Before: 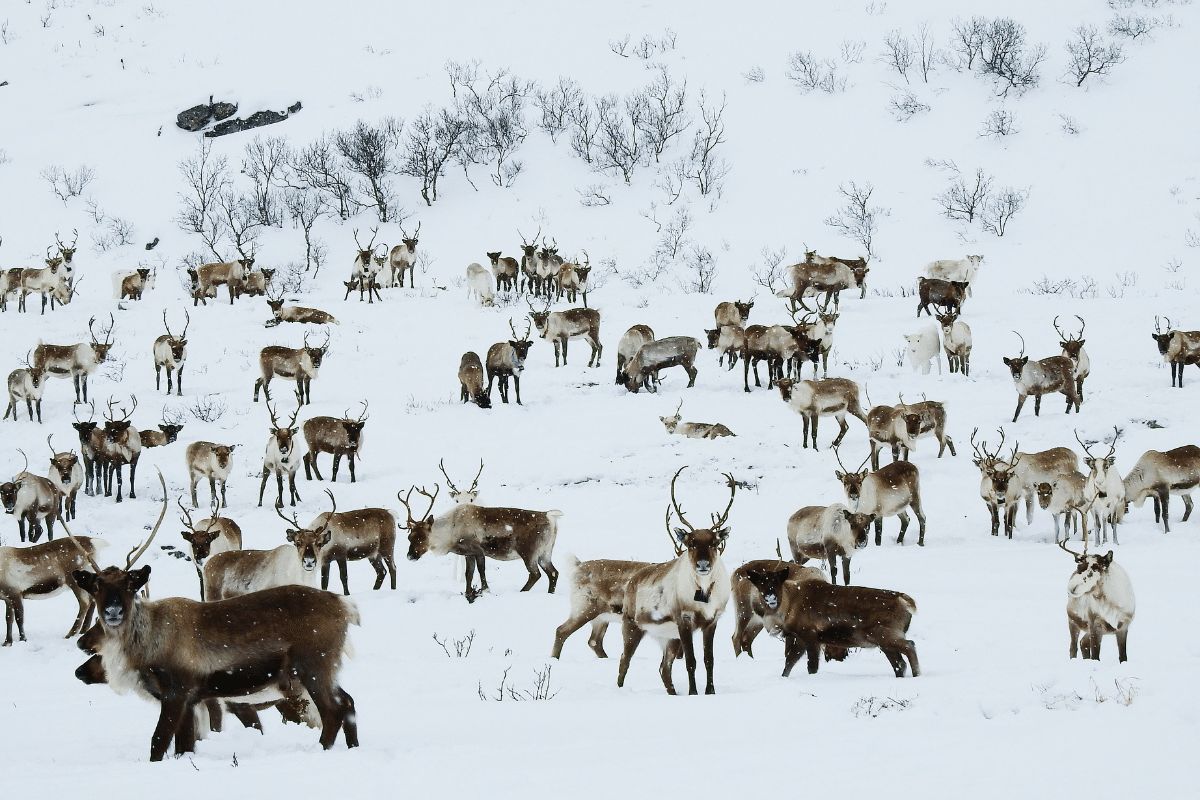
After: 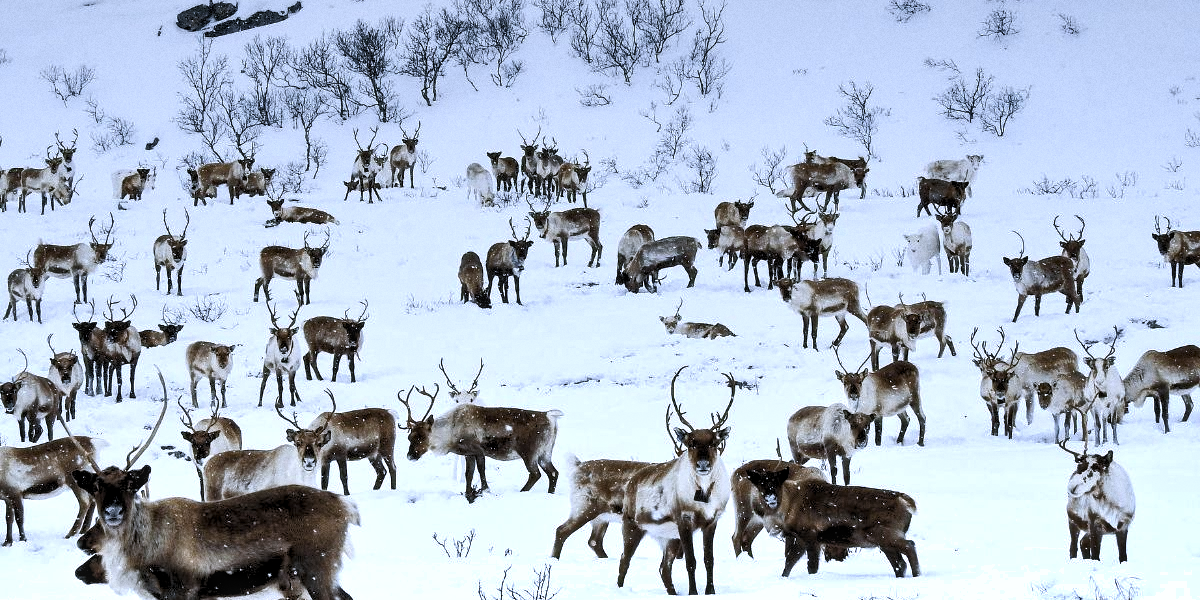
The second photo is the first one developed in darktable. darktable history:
crop and rotate: top 12.5%, bottom 12.5%
grain: coarseness 0.09 ISO
white balance: red 0.967, blue 1.119, emerald 0.756
exposure: exposure 0.3 EV, compensate highlight preservation false
local contrast: highlights 99%, shadows 86%, detail 160%, midtone range 0.2
shadows and highlights: soften with gaussian
graduated density: on, module defaults
levels: levels [0.073, 0.497, 0.972]
